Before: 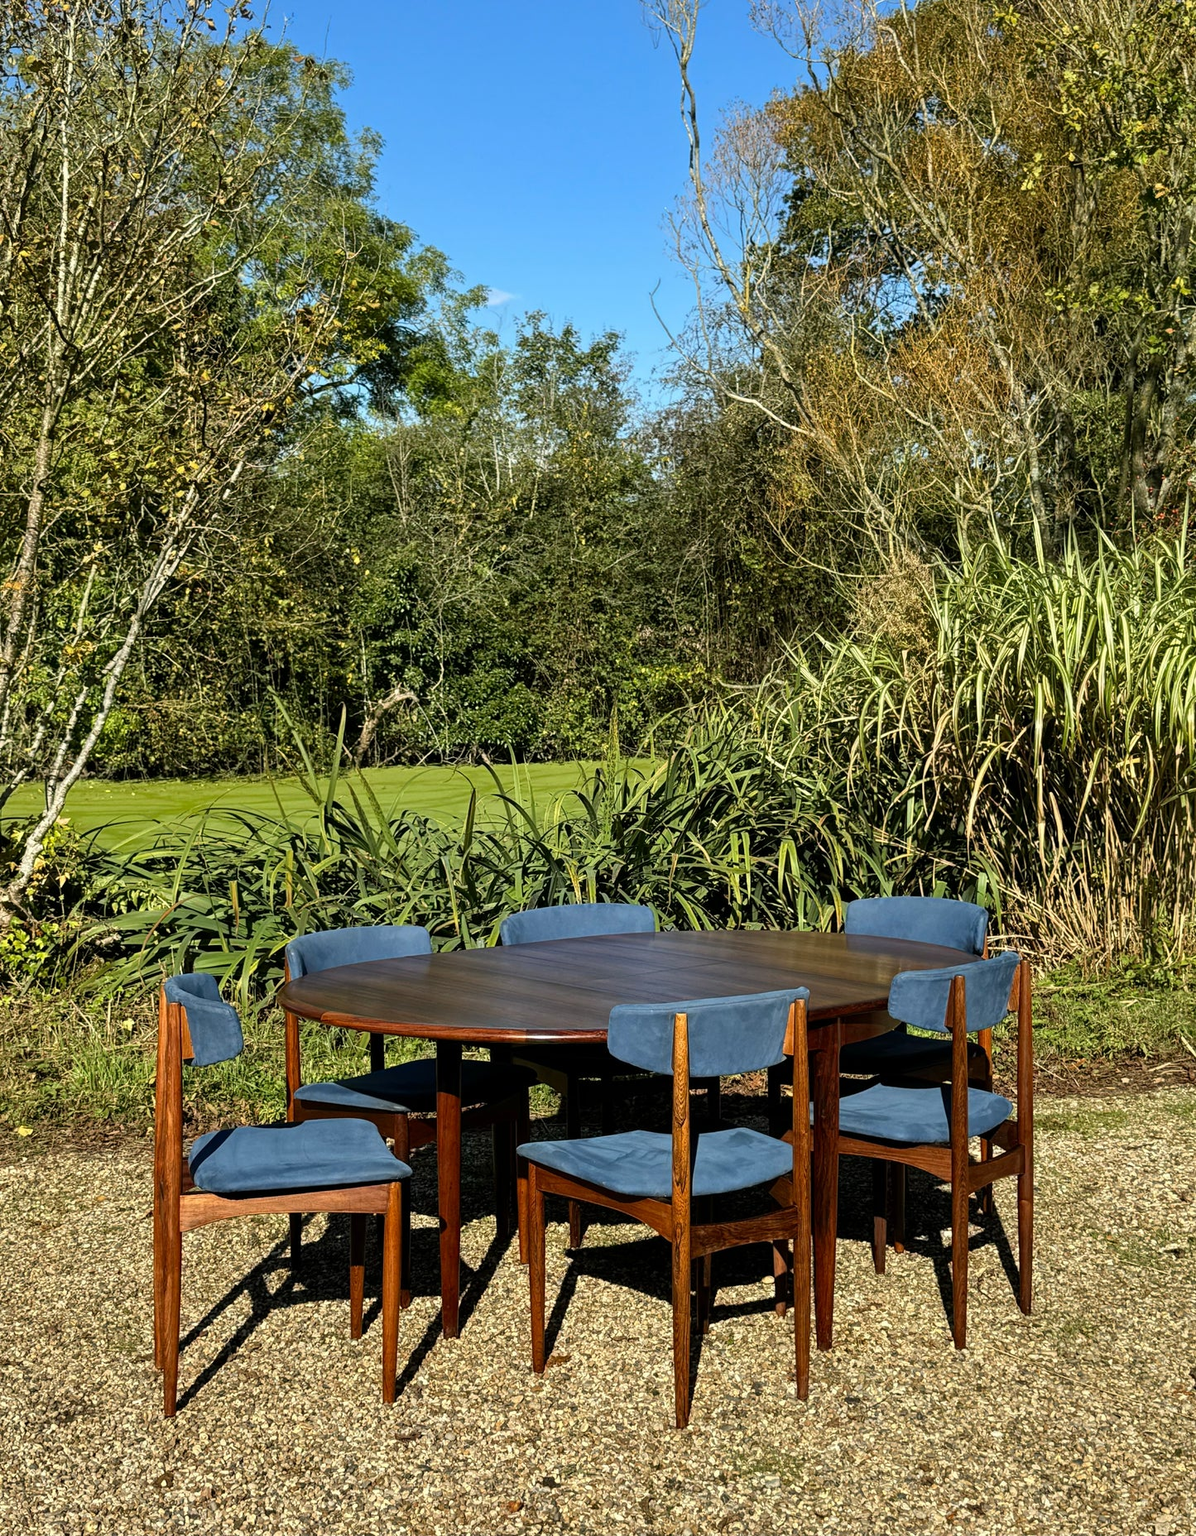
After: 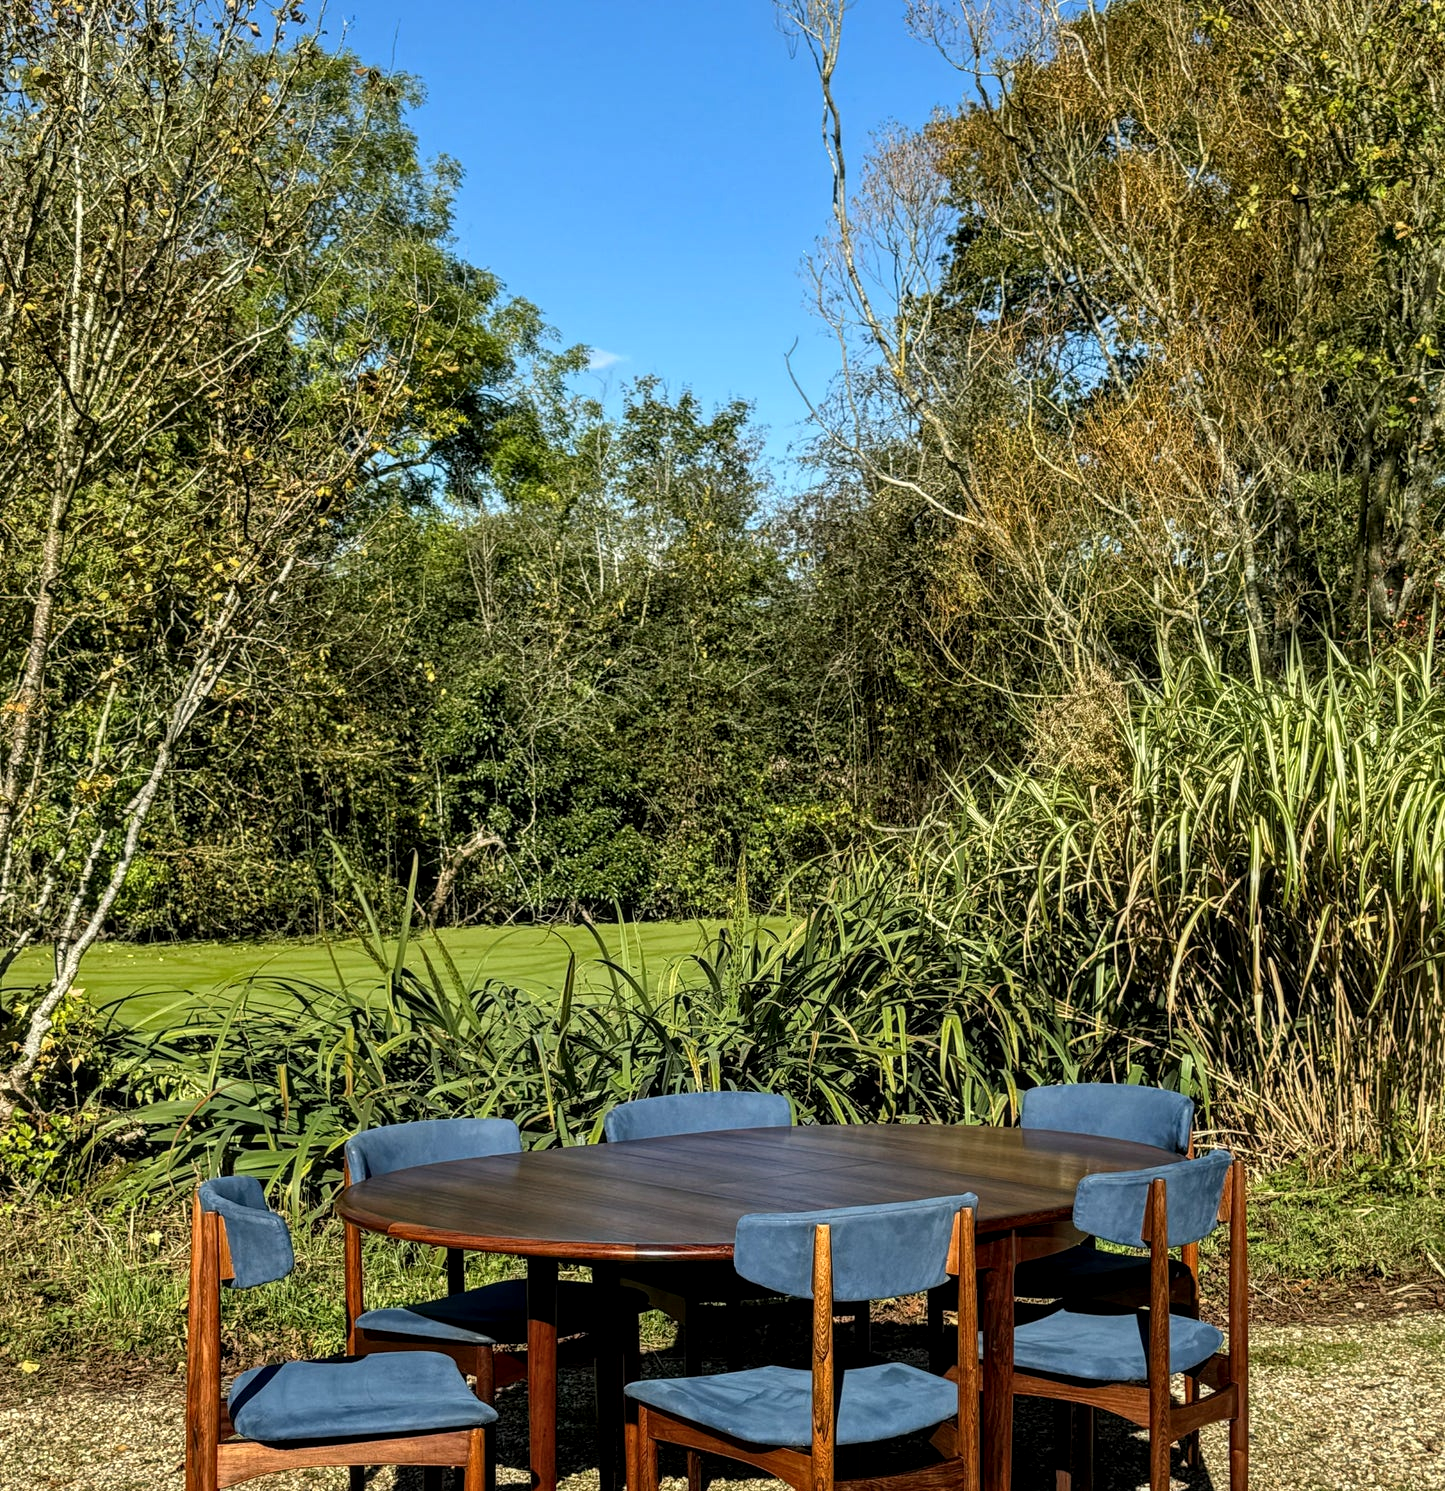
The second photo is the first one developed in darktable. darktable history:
crop: bottom 19.646%
local contrast: detail 130%
